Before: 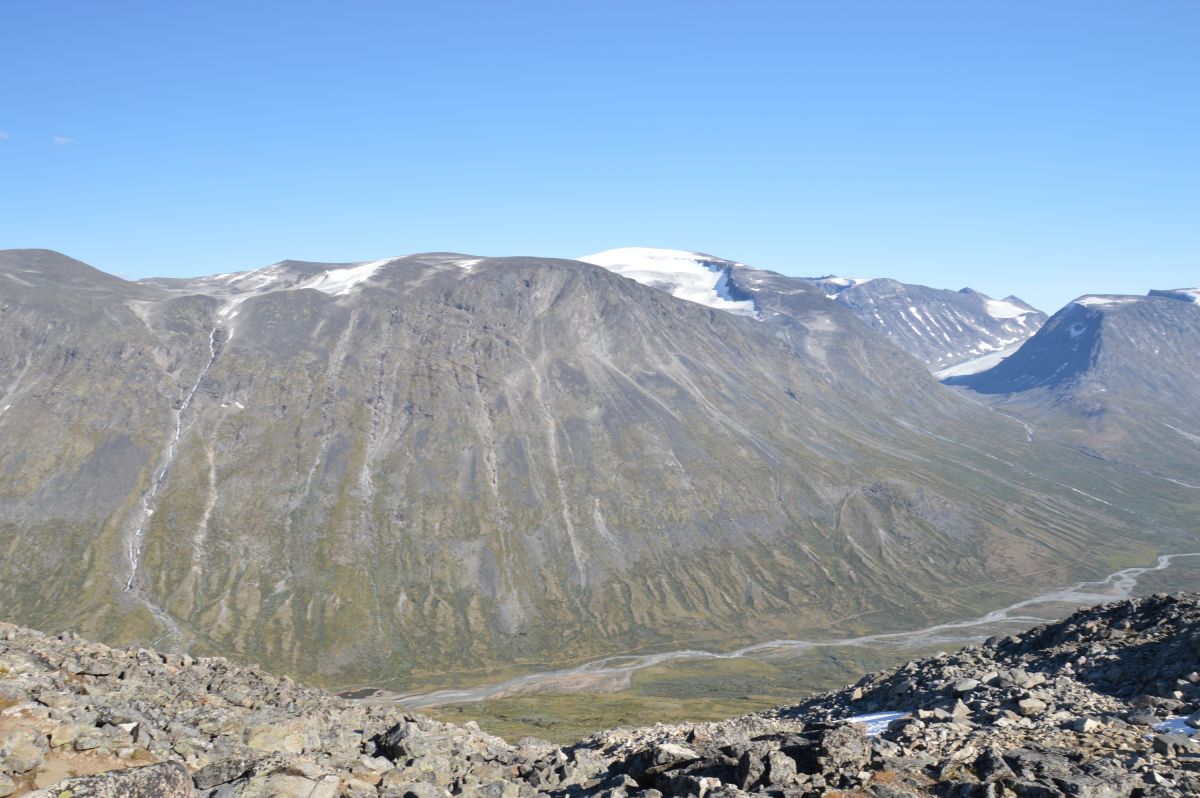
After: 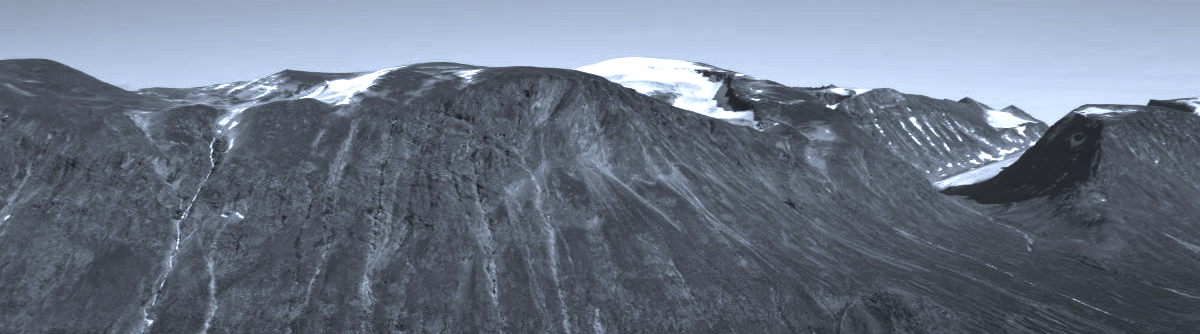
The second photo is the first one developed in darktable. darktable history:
contrast brightness saturation: contrast -0.03, brightness -0.59, saturation -1
white balance: red 0.967, blue 1.119, emerald 0.756
color correction: highlights a* -2.24, highlights b* -18.1
crop and rotate: top 23.84%, bottom 34.294%
velvia: strength 15%
color balance: contrast 8.5%, output saturation 105%
